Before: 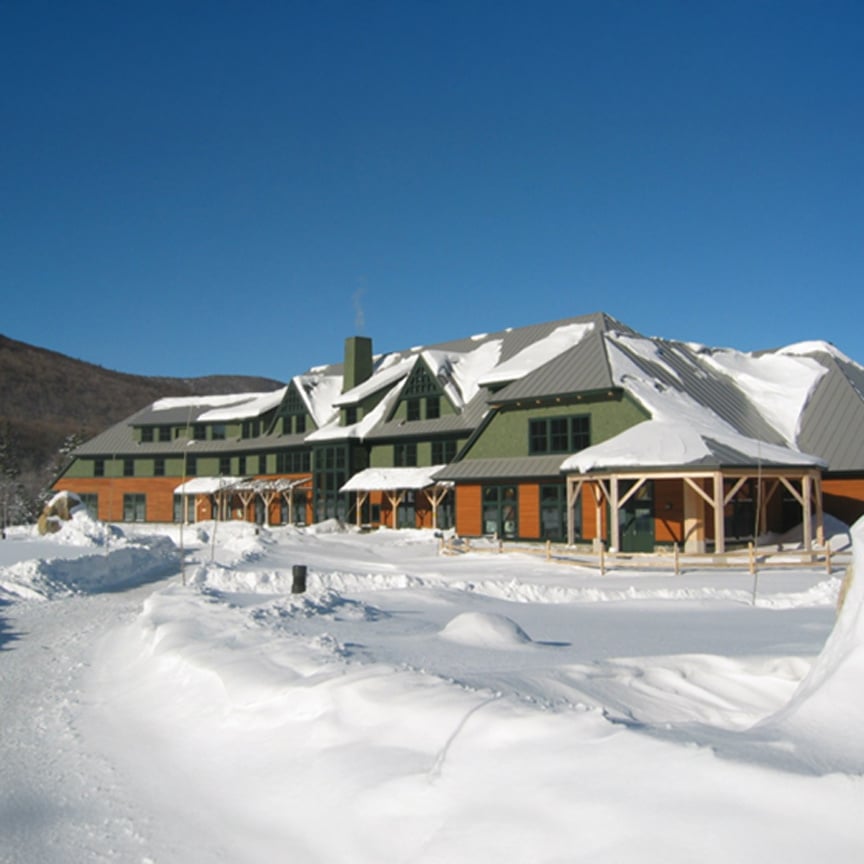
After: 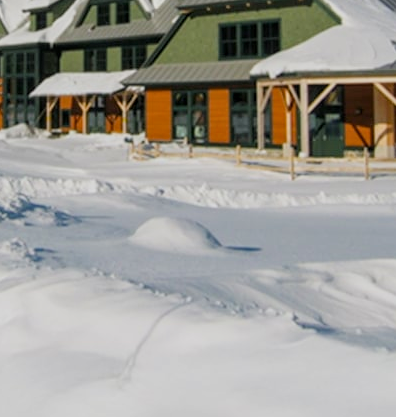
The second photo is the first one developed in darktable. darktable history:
filmic rgb: black relative exposure -7.65 EV, white relative exposure 4.56 EV, hardness 3.61
local contrast: on, module defaults
color balance rgb: perceptual saturation grading › global saturation 20%, global vibrance 20%
crop: left 35.976%, top 45.819%, right 18.162%, bottom 5.807%
